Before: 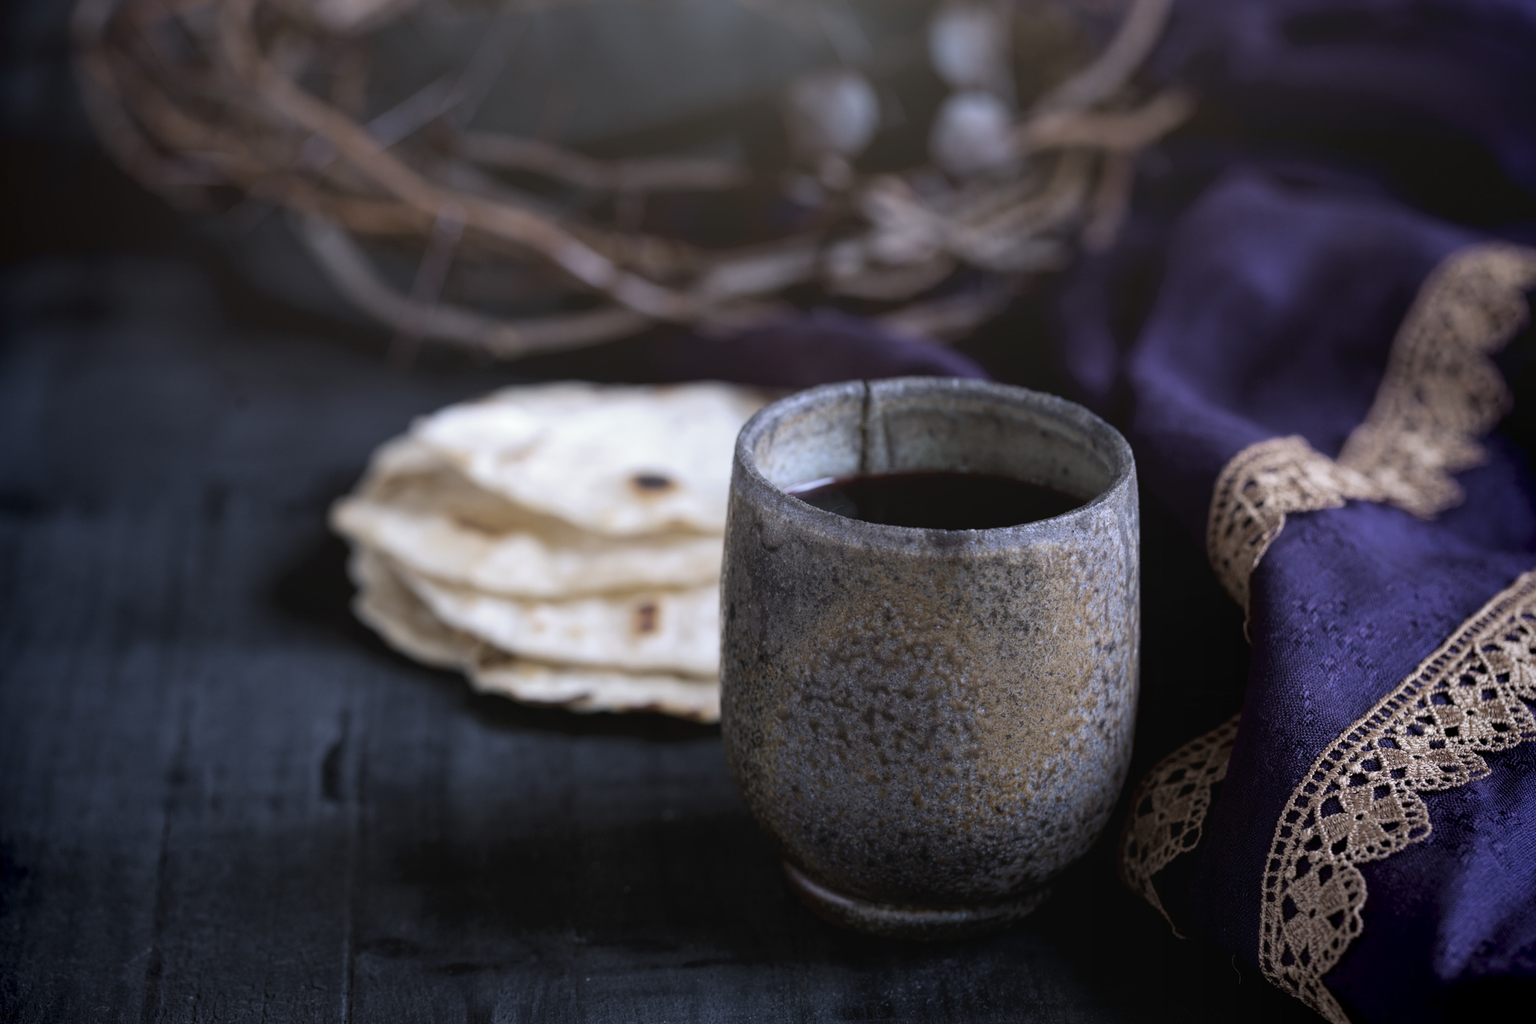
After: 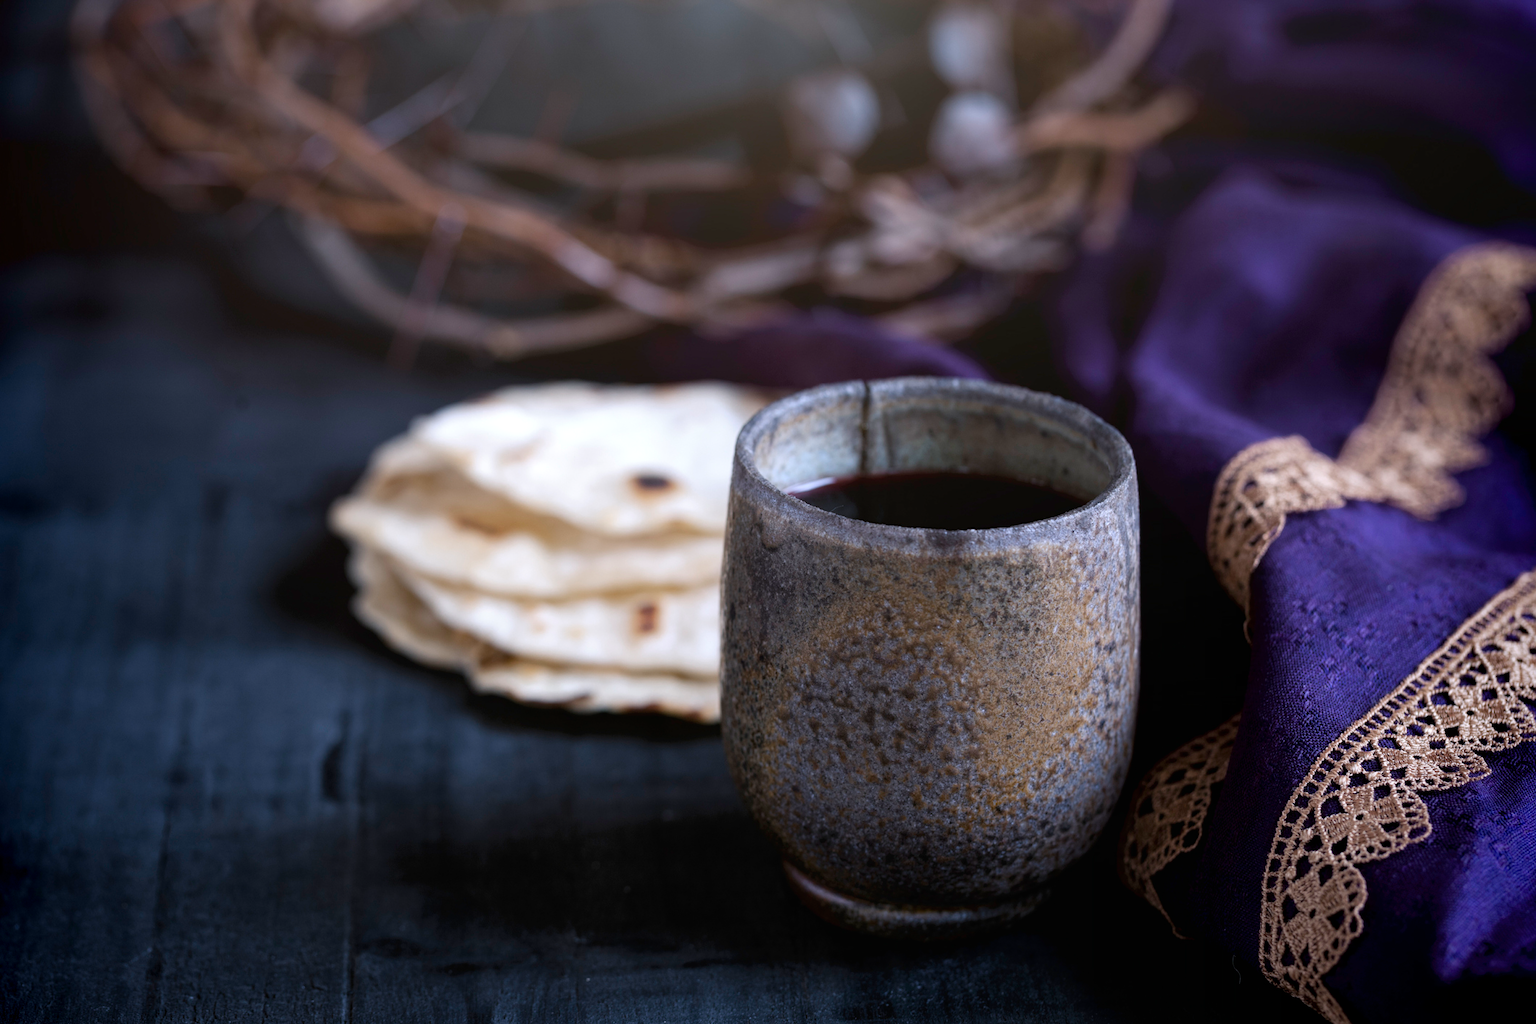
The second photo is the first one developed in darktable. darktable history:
color balance rgb "[modern colors]": linear chroma grading › shadows 32%, linear chroma grading › global chroma -2%, linear chroma grading › mid-tones 4%, perceptual saturation grading › global saturation -2%, perceptual saturation grading › highlights -8%, perceptual saturation grading › mid-tones 8%, perceptual saturation grading › shadows 4%, perceptual brilliance grading › highlights 8%, perceptual brilliance grading › mid-tones 4%, perceptual brilliance grading › shadows 2%, global vibrance 16%, saturation formula JzAzBz (2021)
